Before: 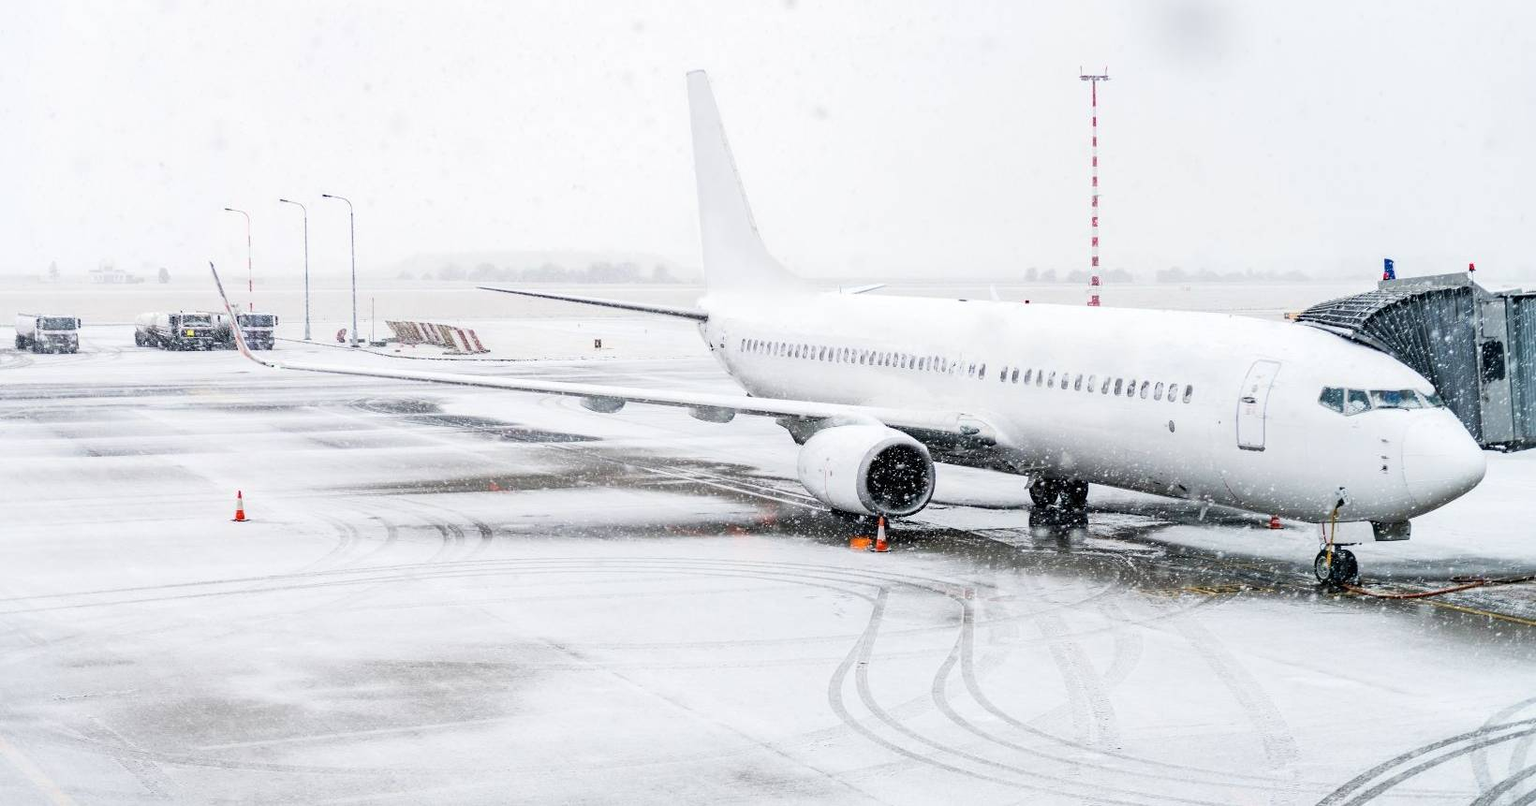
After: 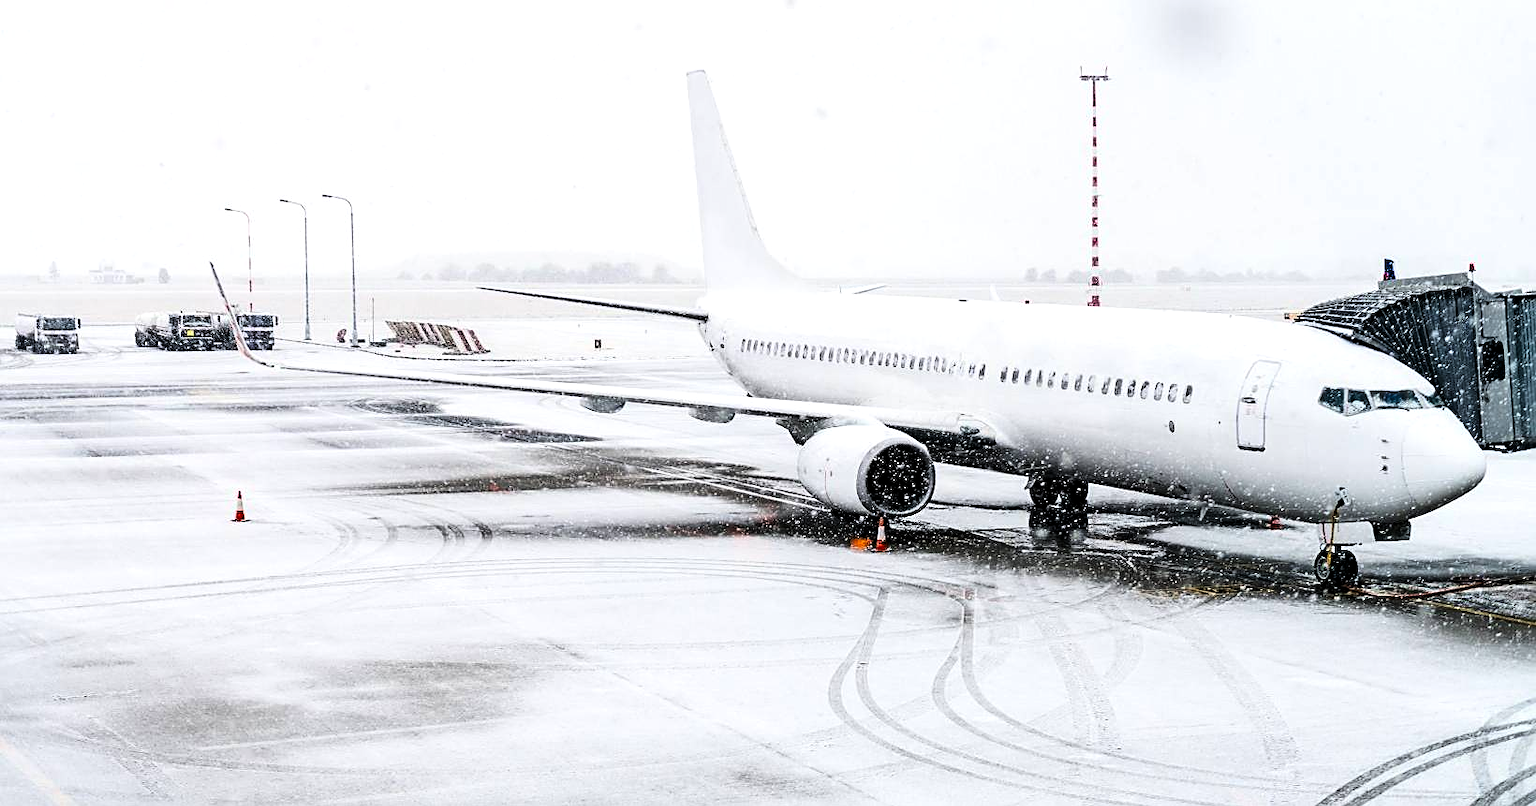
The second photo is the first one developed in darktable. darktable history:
contrast brightness saturation: contrast 0.19, brightness -0.102, saturation 0.21
levels: levels [0.029, 0.545, 0.971]
sharpen: on, module defaults
